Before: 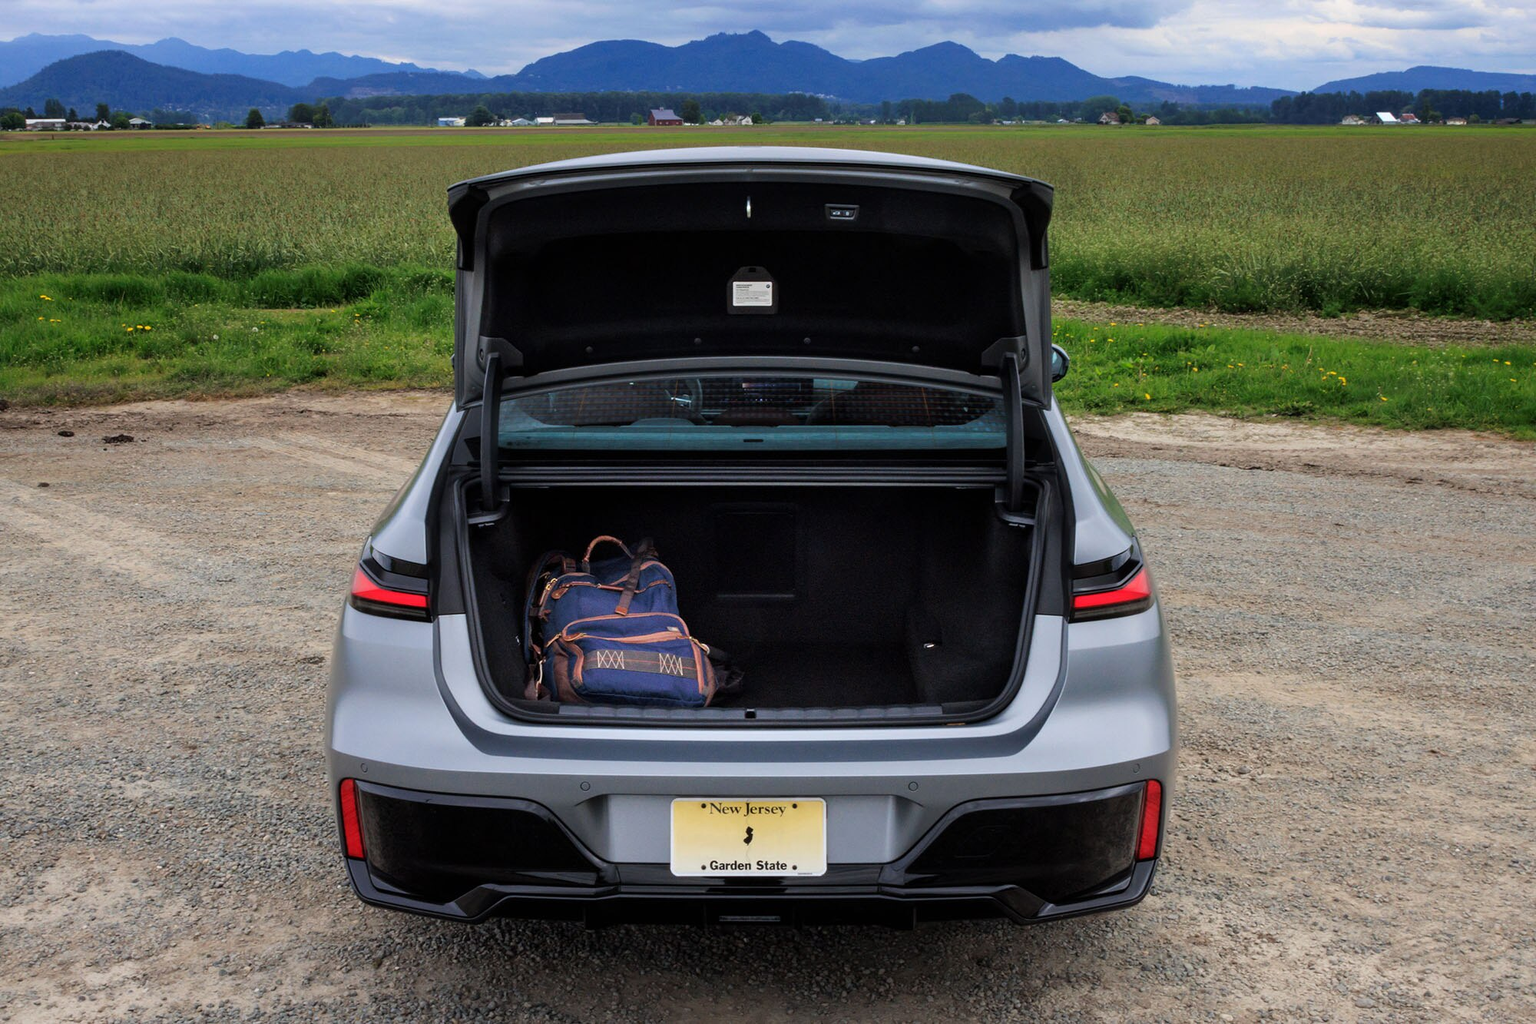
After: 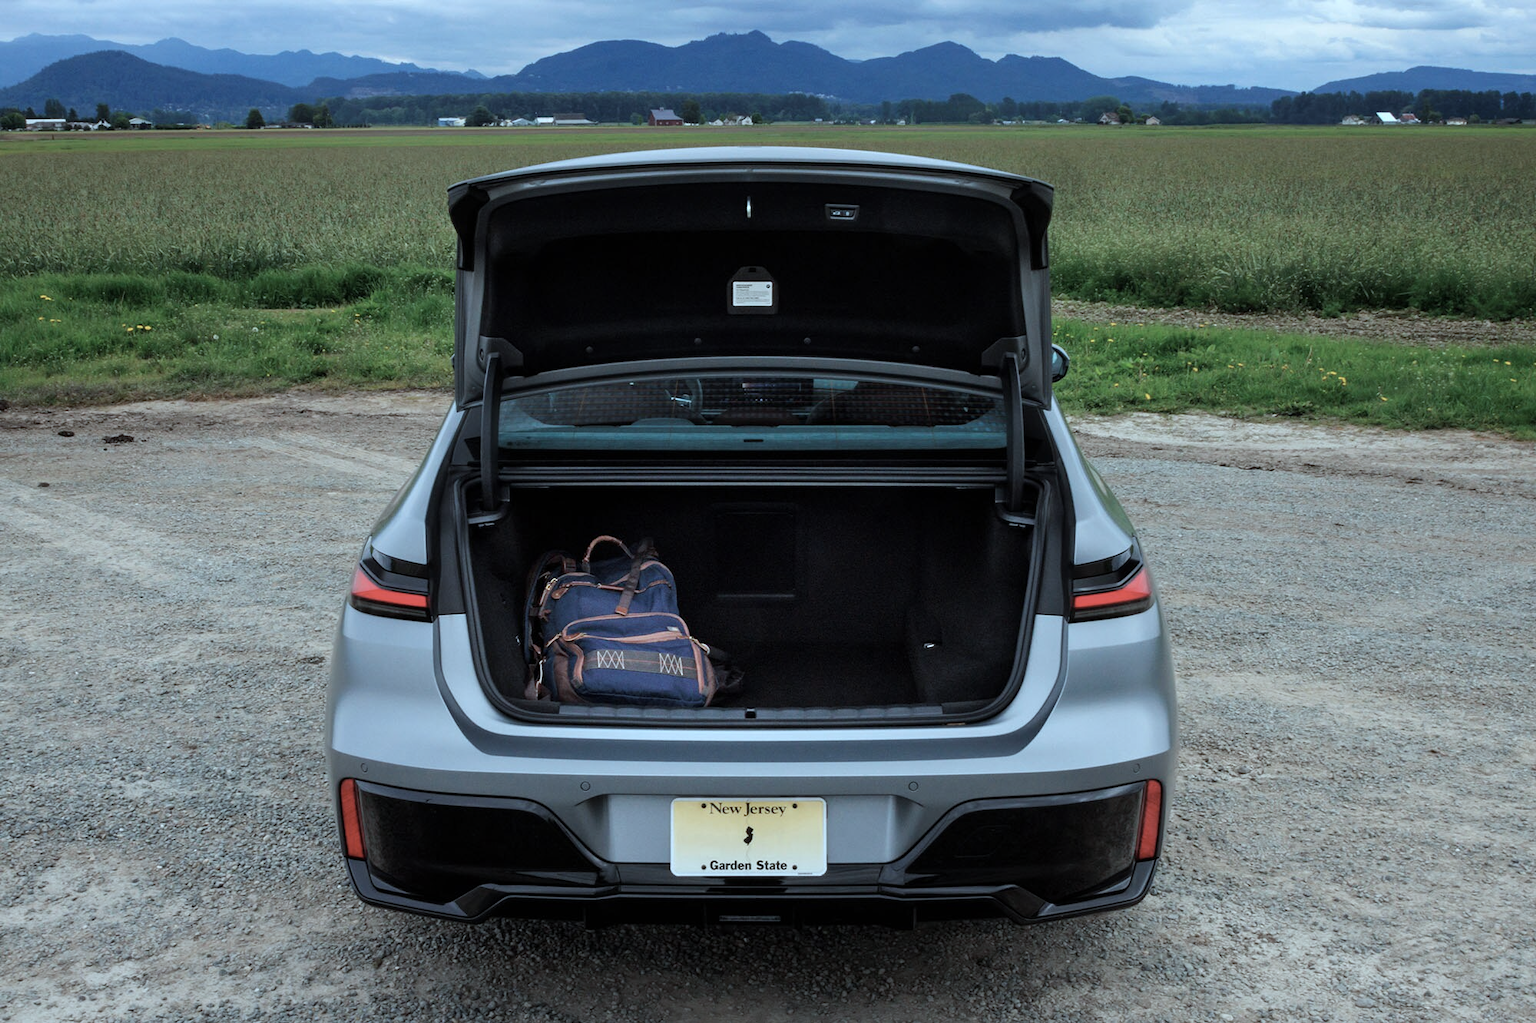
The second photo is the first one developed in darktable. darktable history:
color correction: highlights a* -12.47, highlights b* -17.9, saturation 0.699
